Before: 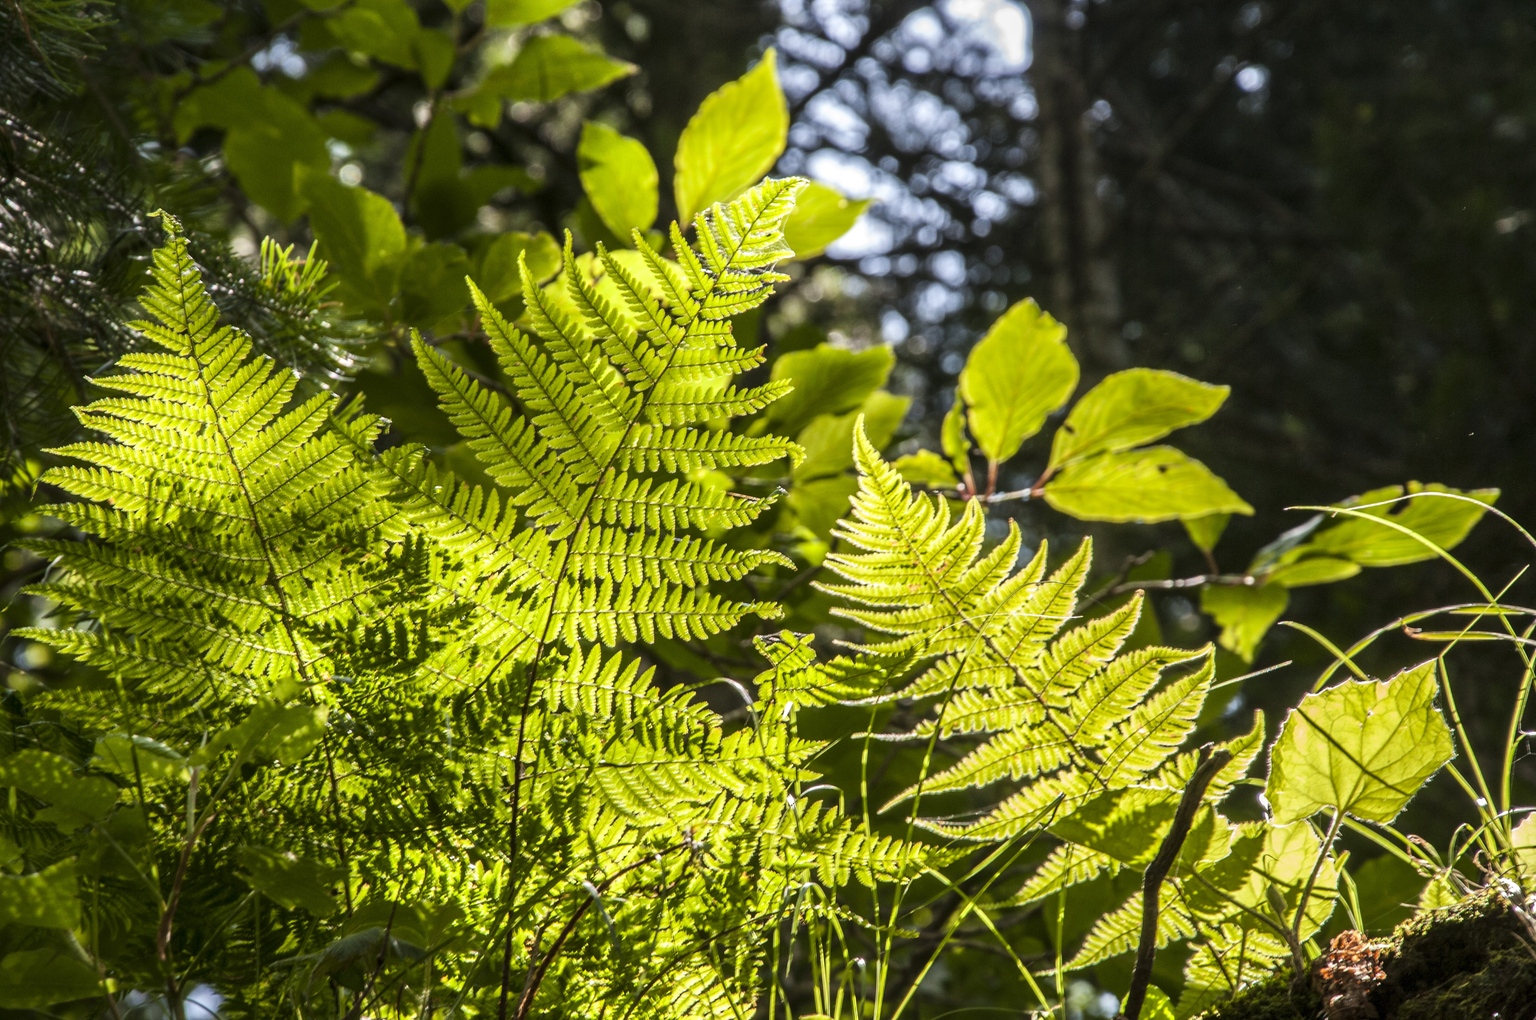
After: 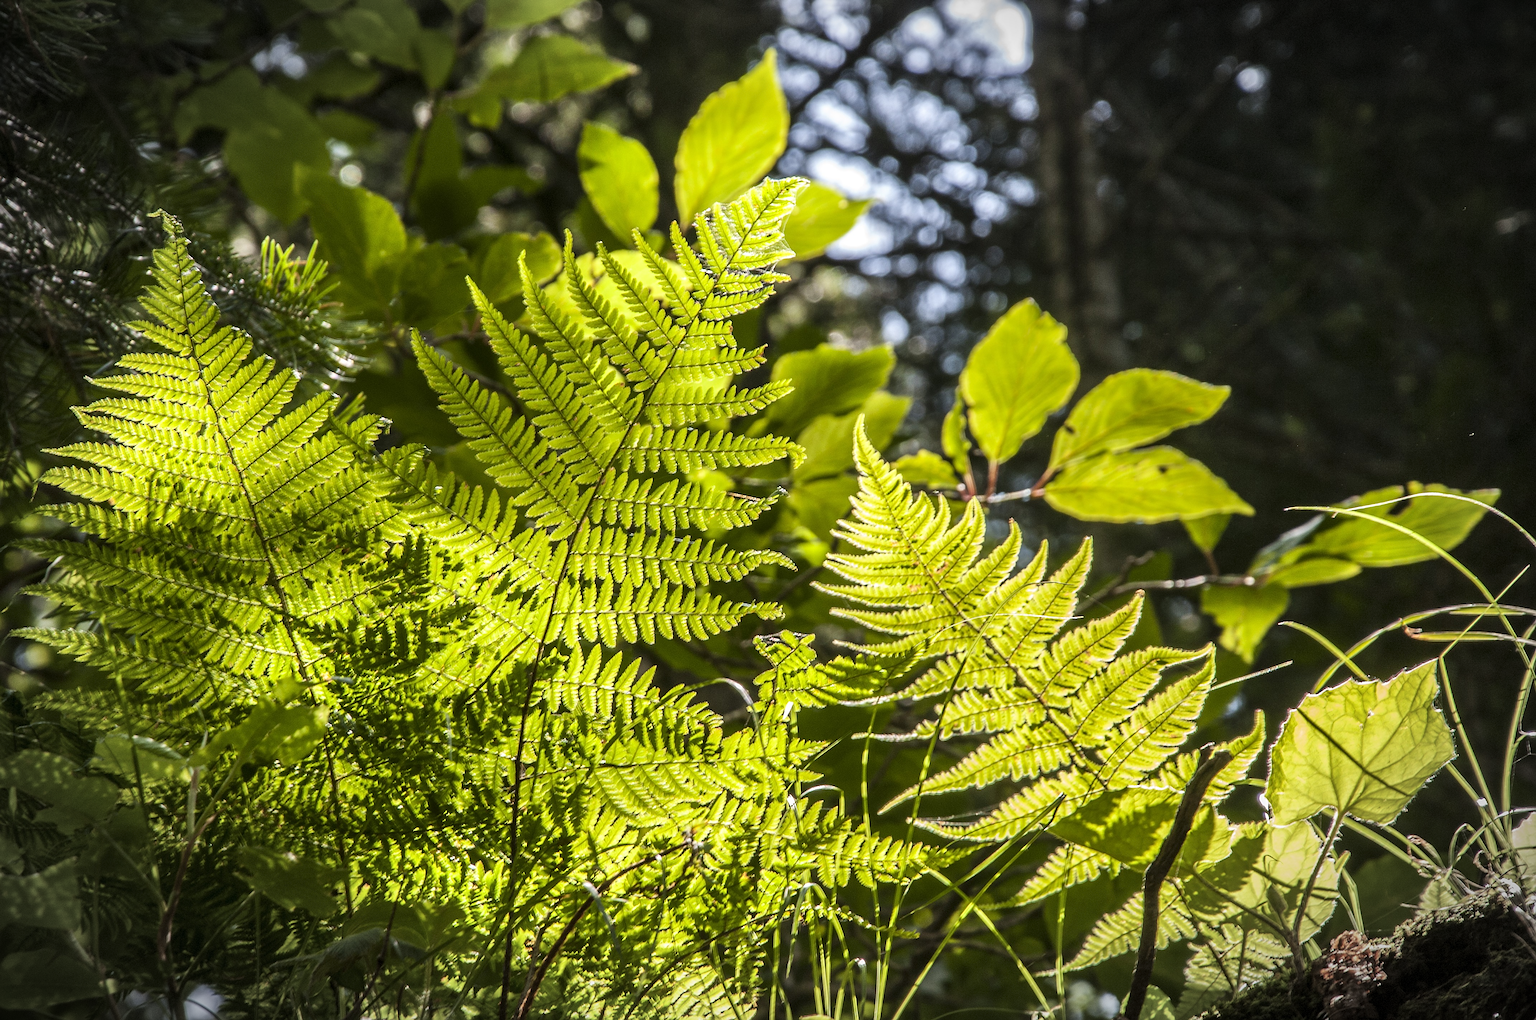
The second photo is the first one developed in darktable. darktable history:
vignetting: automatic ratio true, dithering 8-bit output
sharpen: on, module defaults
